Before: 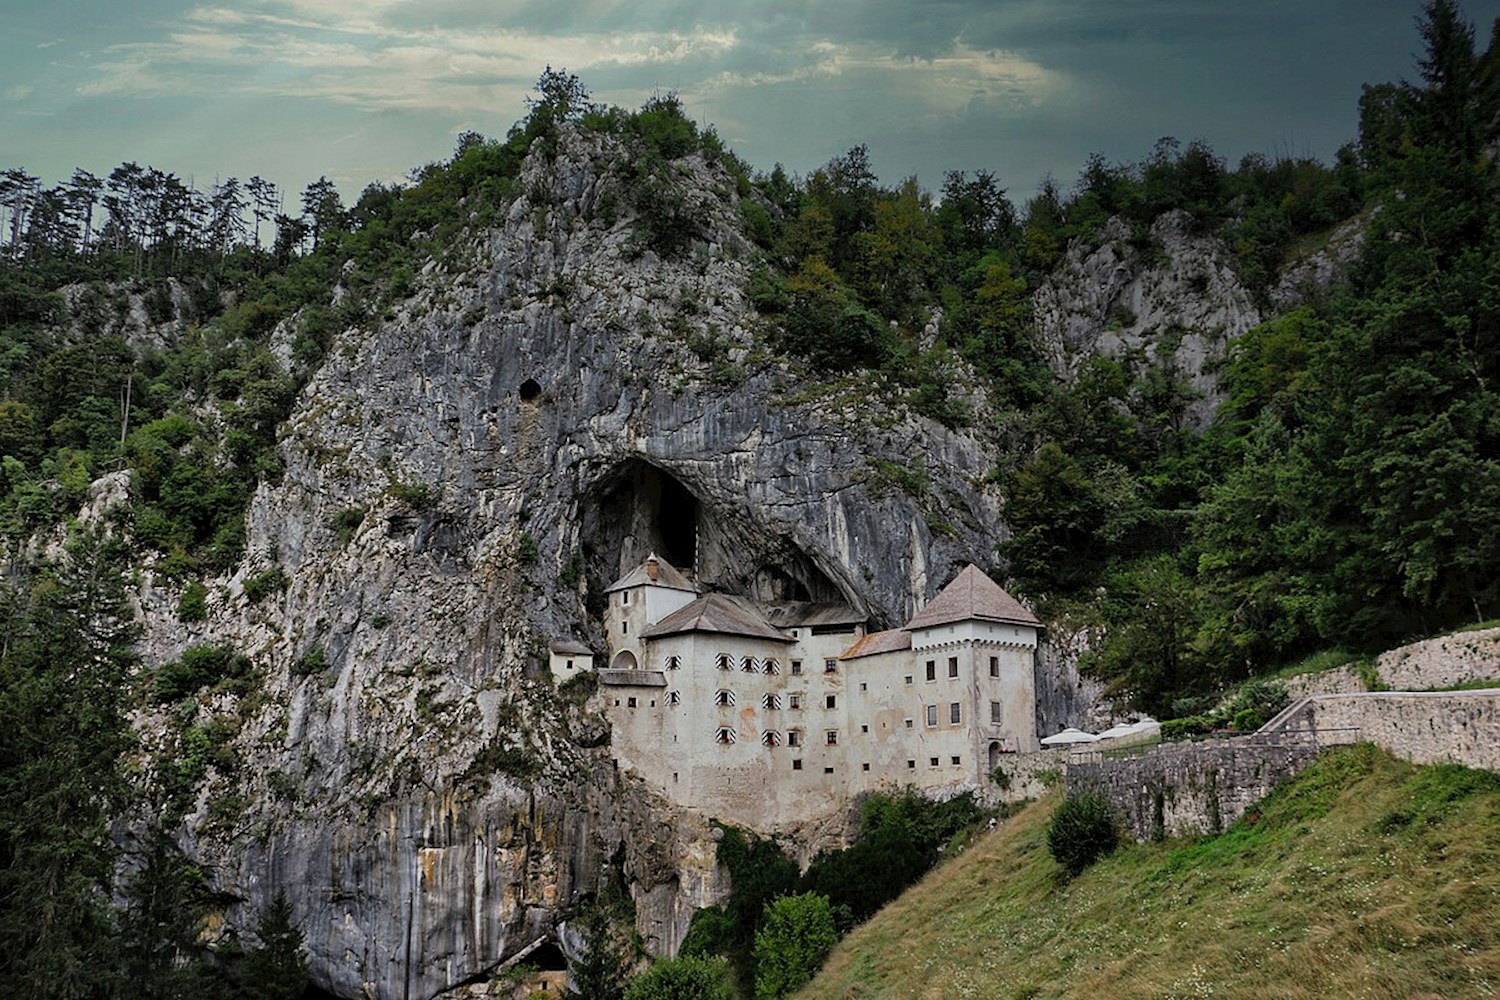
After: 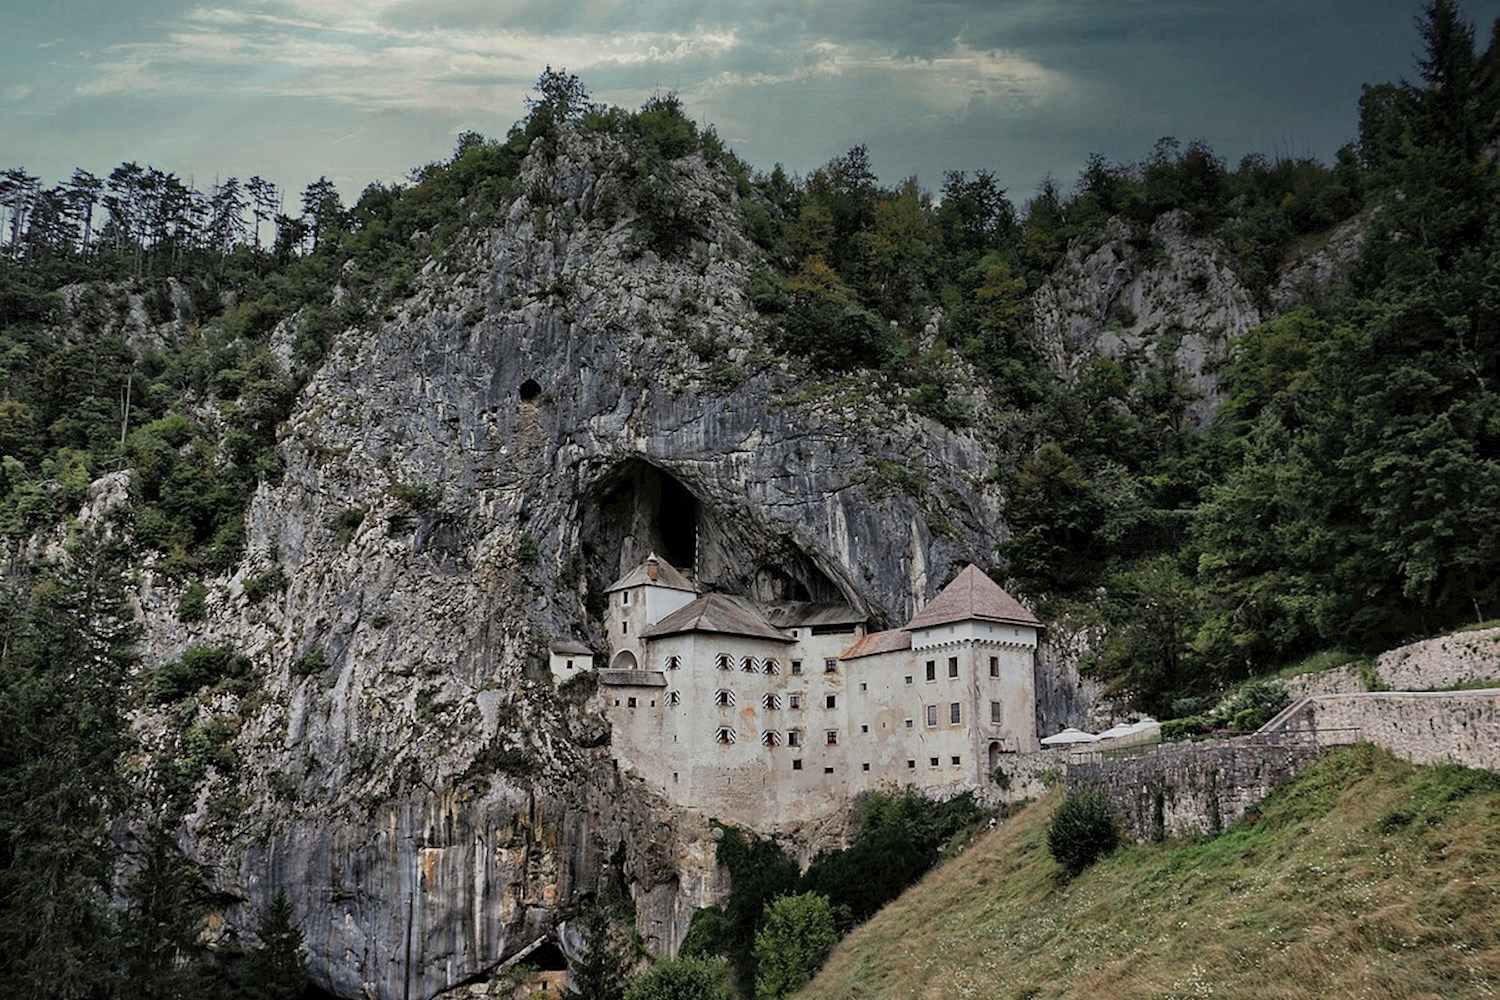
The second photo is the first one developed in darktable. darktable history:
color zones: curves: ch0 [(0, 0.473) (0.001, 0.473) (0.226, 0.548) (0.4, 0.589) (0.525, 0.54) (0.728, 0.403) (0.999, 0.473) (1, 0.473)]; ch1 [(0, 0.619) (0.001, 0.619) (0.234, 0.388) (0.4, 0.372) (0.528, 0.422) (0.732, 0.53) (0.999, 0.619) (1, 0.619)]; ch2 [(0, 0.547) (0.001, 0.547) (0.226, 0.45) (0.4, 0.525) (0.525, 0.585) (0.8, 0.511) (0.999, 0.547) (1, 0.547)]
